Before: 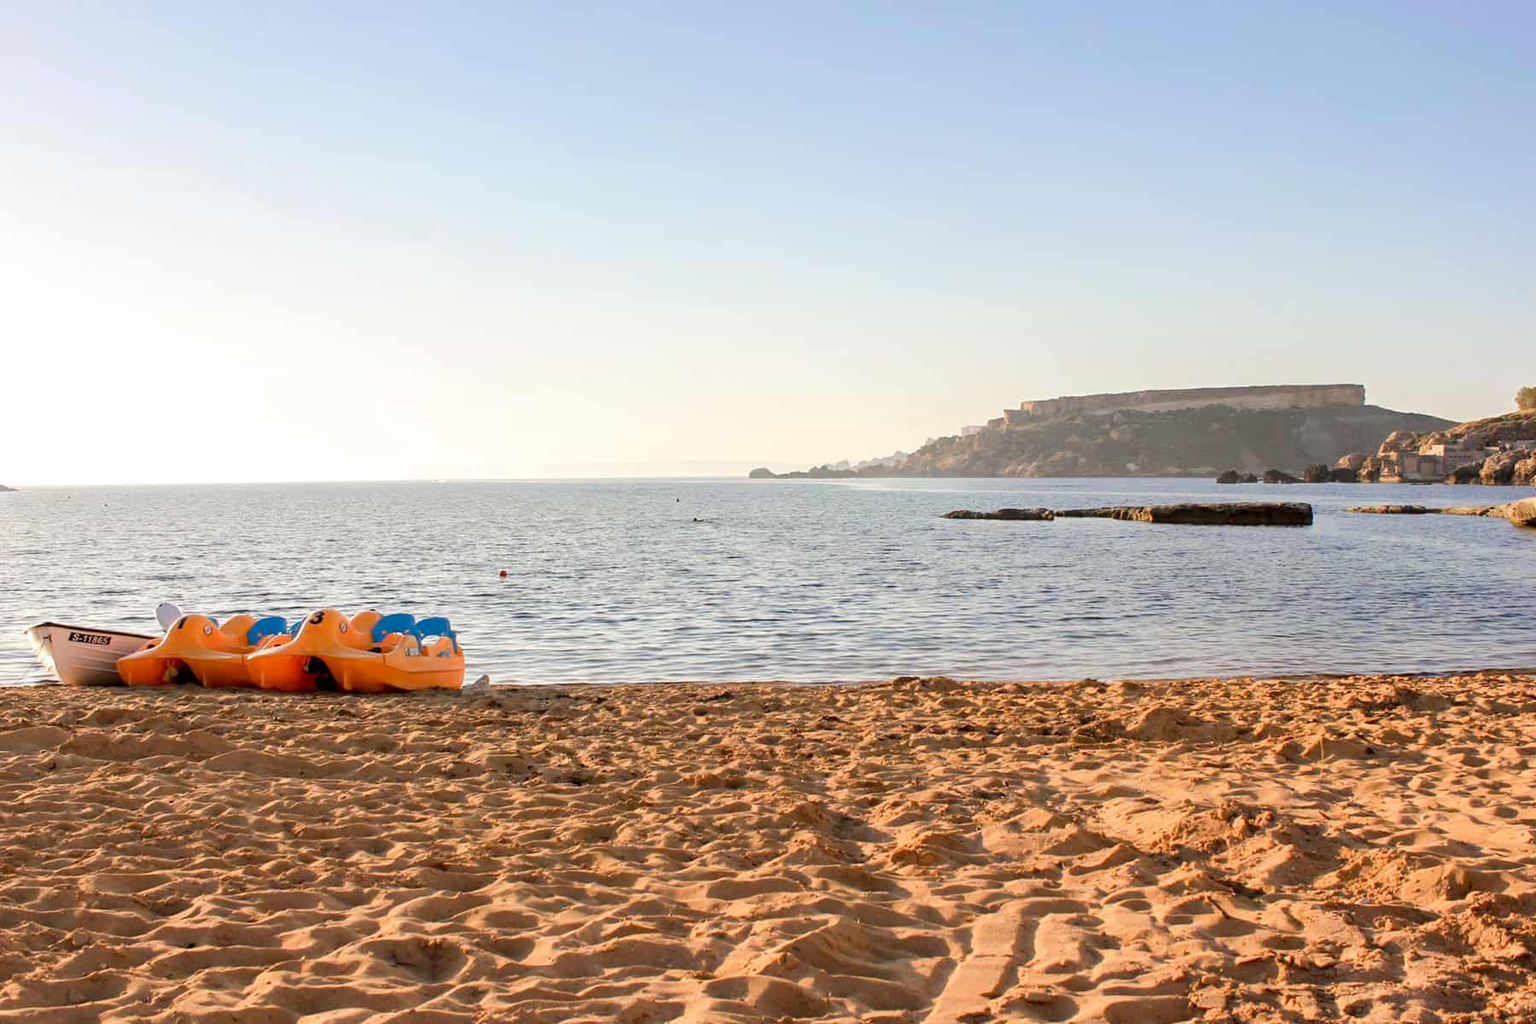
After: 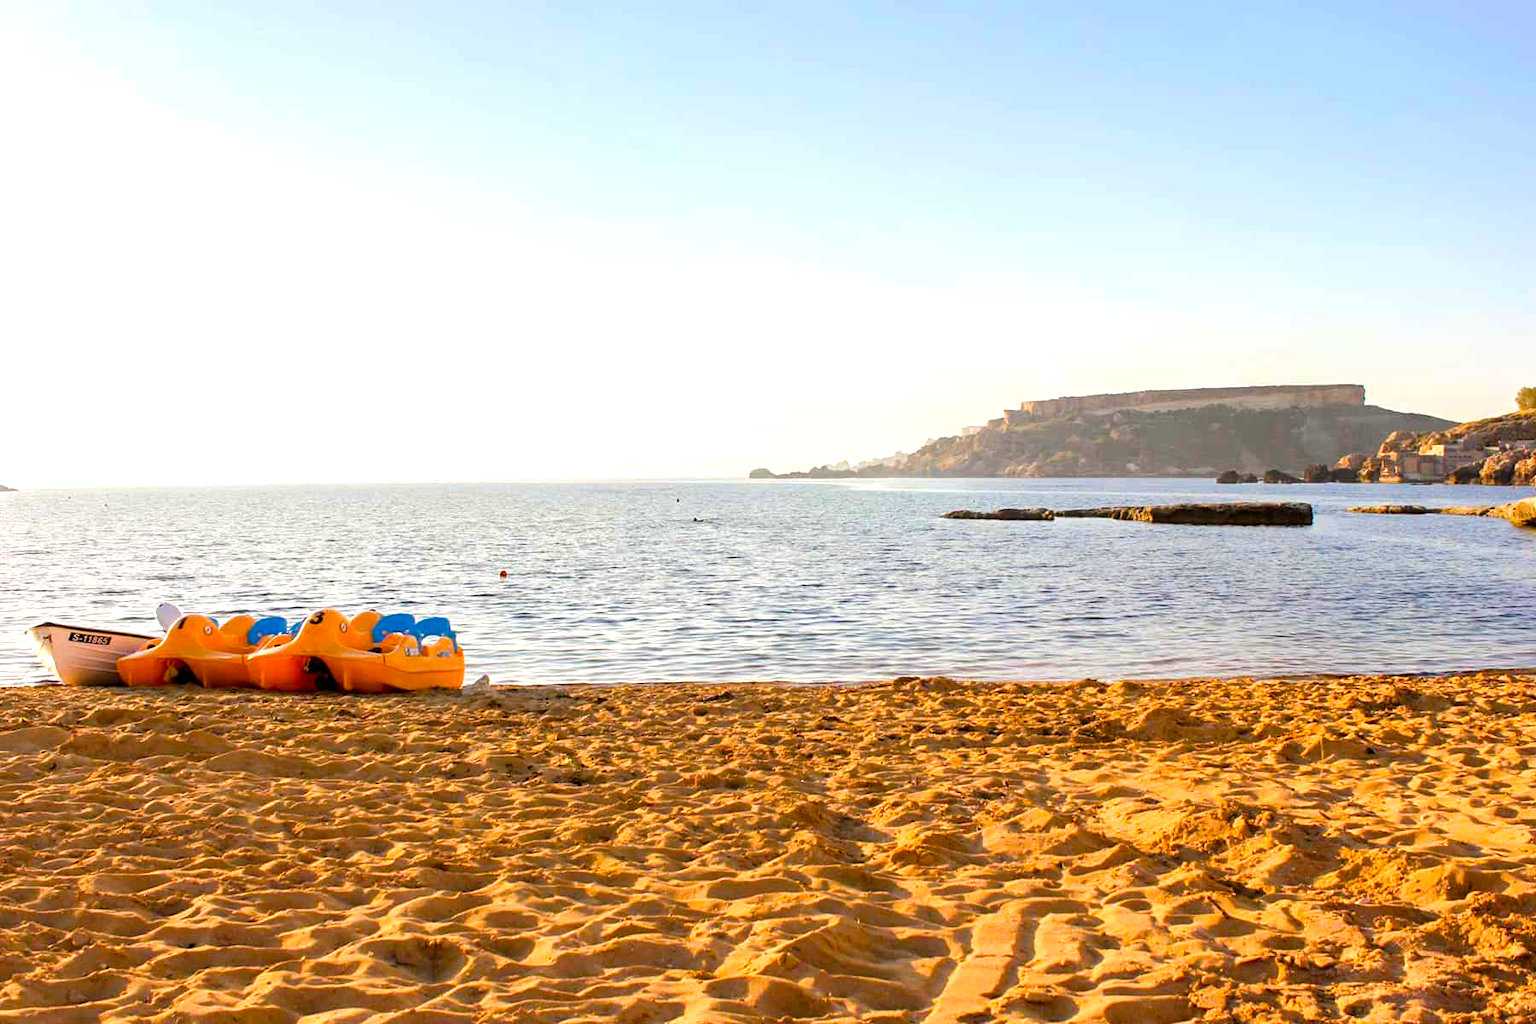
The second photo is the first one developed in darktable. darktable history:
color balance rgb: linear chroma grading › global chroma 7.941%, perceptual saturation grading › global saturation 29.868%, perceptual brilliance grading › global brilliance 11.302%, global vibrance 10.044%
